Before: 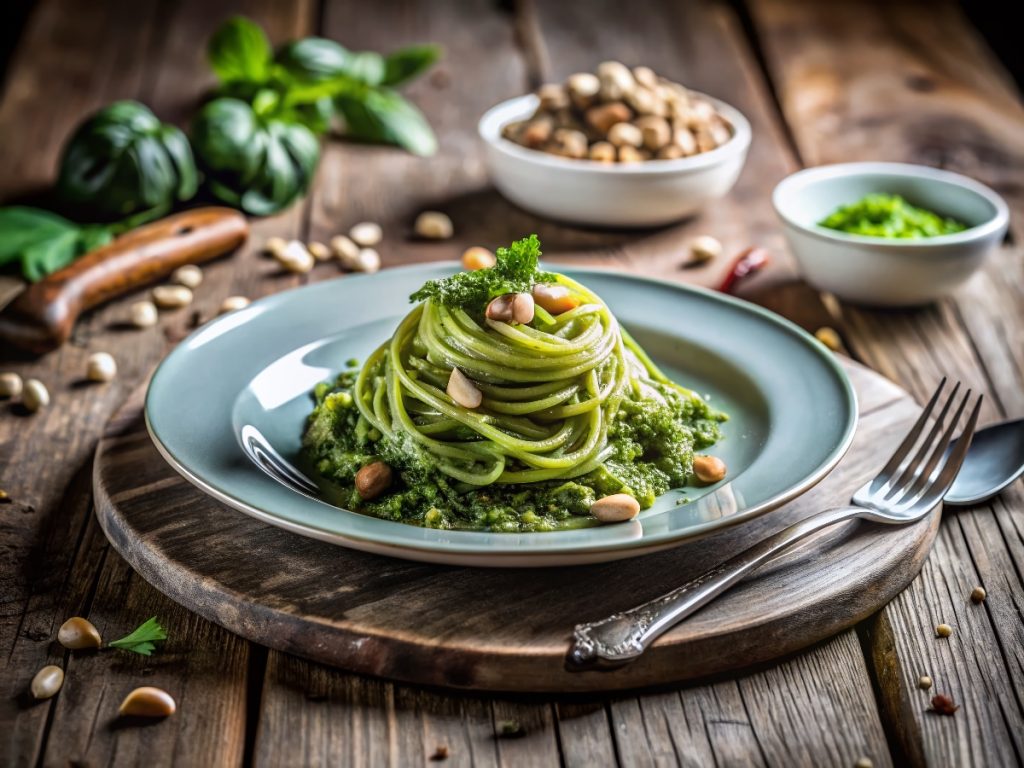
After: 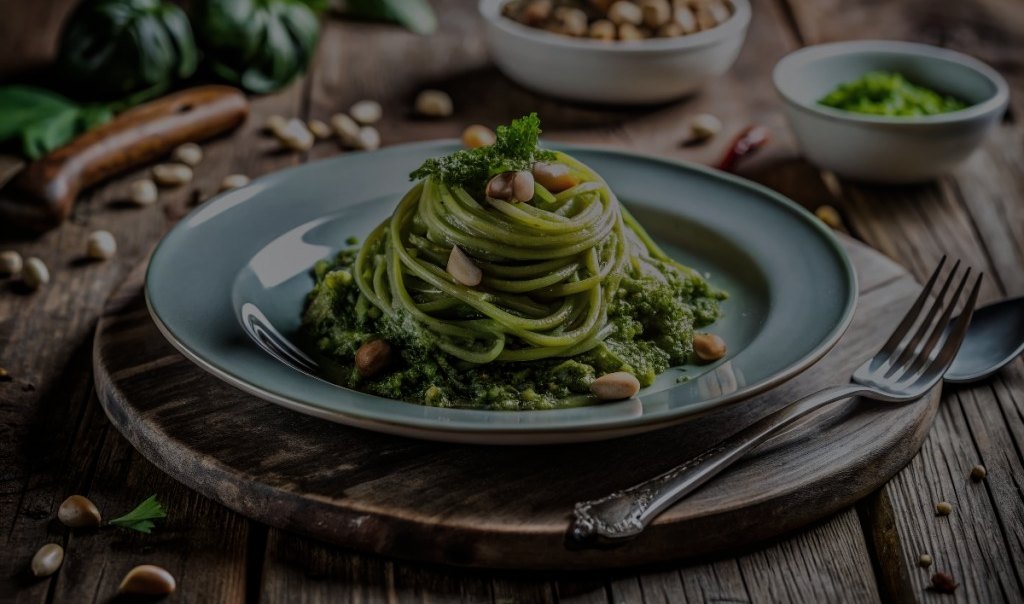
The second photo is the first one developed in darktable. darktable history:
shadows and highlights: shadows 33.02, highlights -45.87, compress 49.82%, highlights color adjustment 45.33%, soften with gaussian
crop and rotate: top 15.923%, bottom 5.358%
exposure: exposure -2.402 EV, compensate highlight preservation false
